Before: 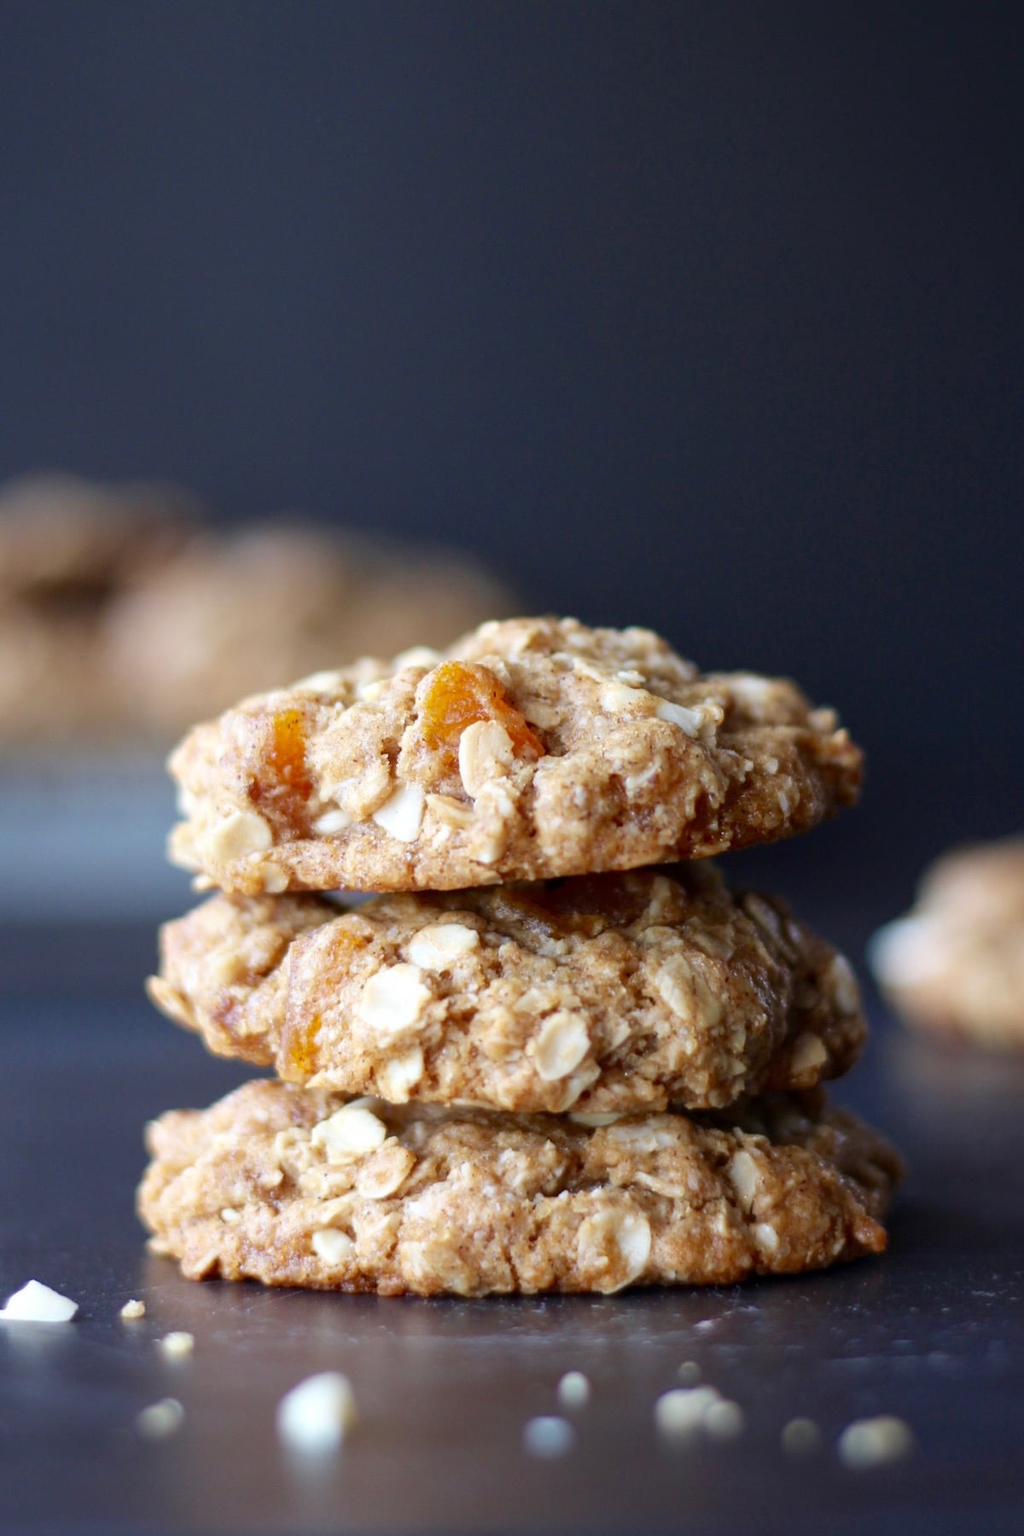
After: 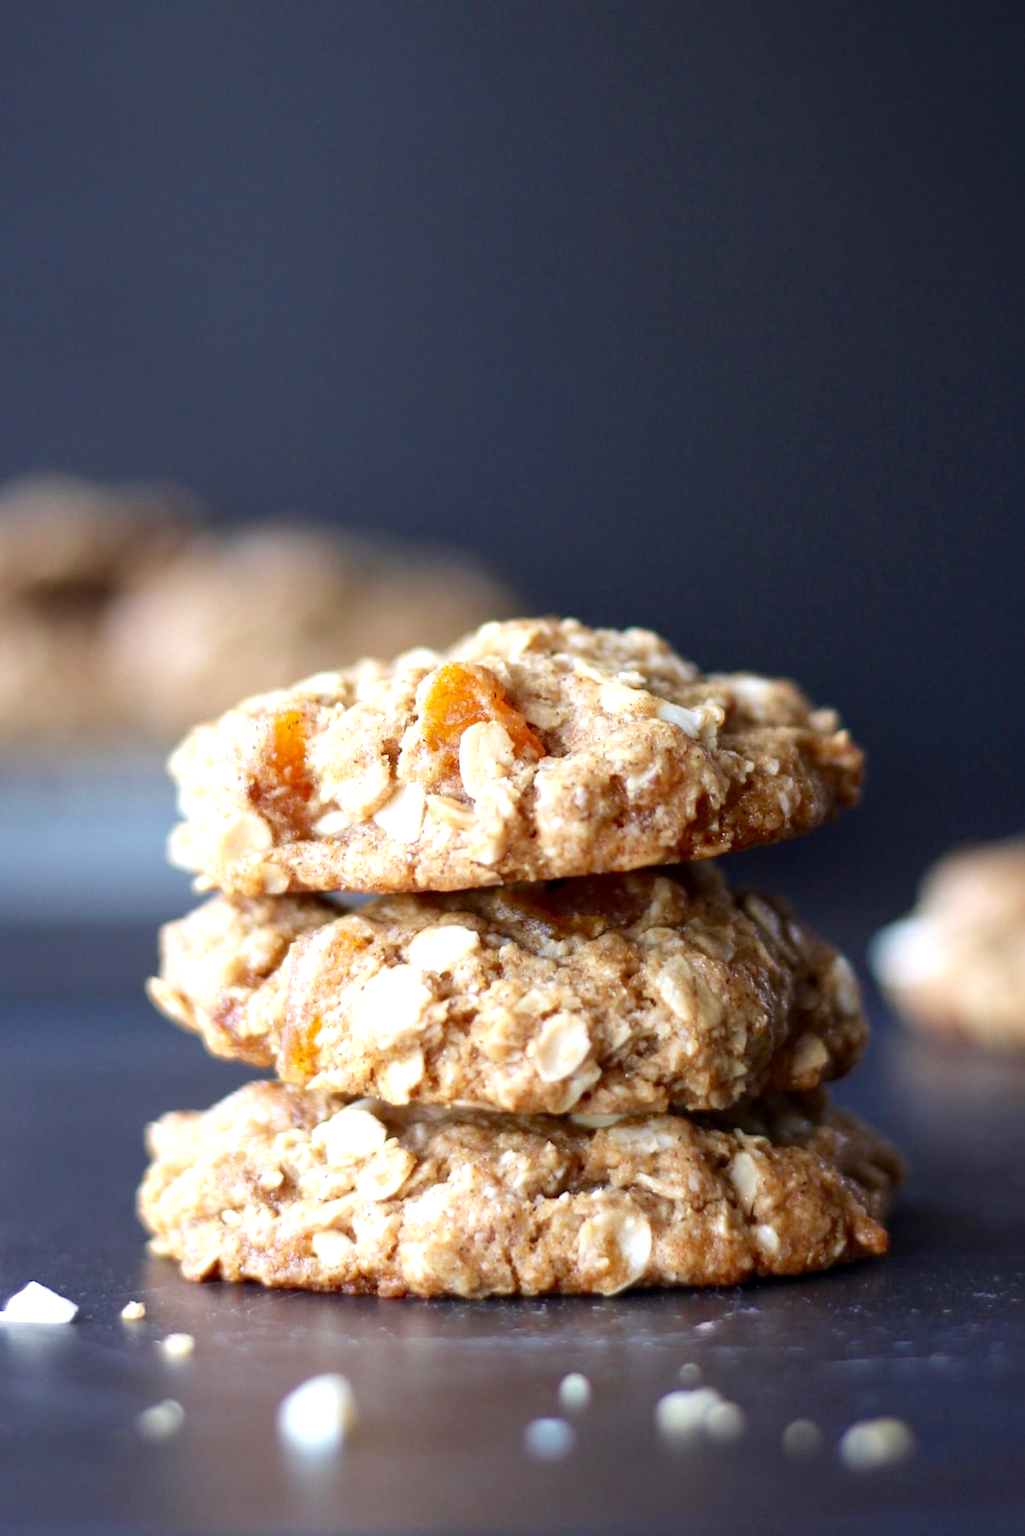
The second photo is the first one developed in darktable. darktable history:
exposure: black level correction 0.001, exposure 0.5 EV, compensate exposure bias true, compensate highlight preservation false
crop: bottom 0.071%
